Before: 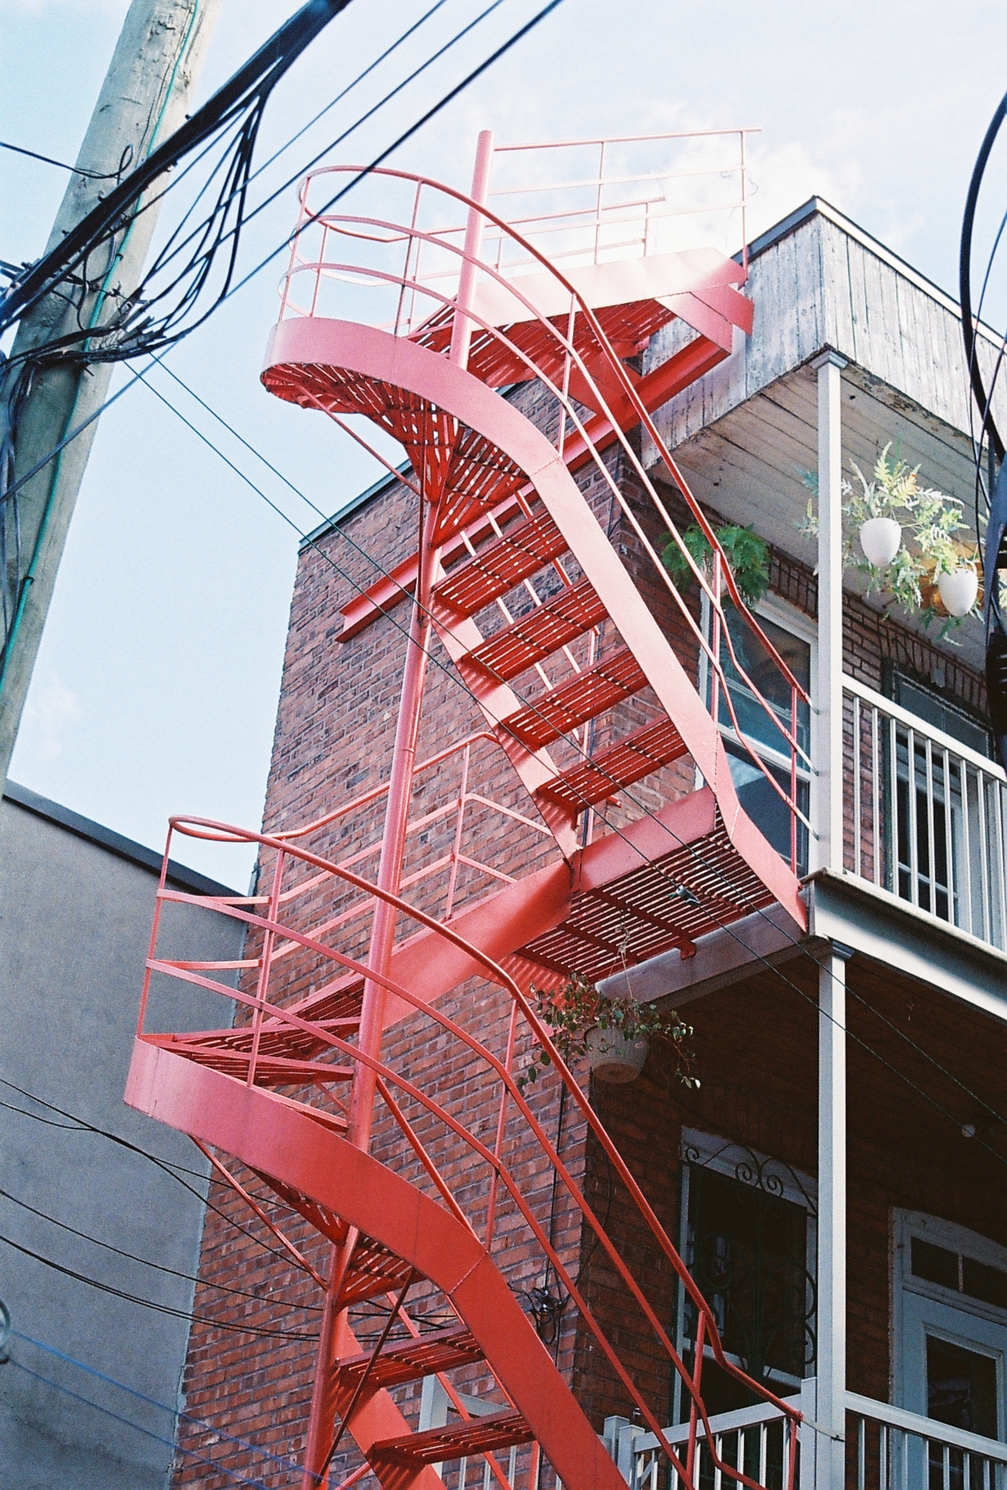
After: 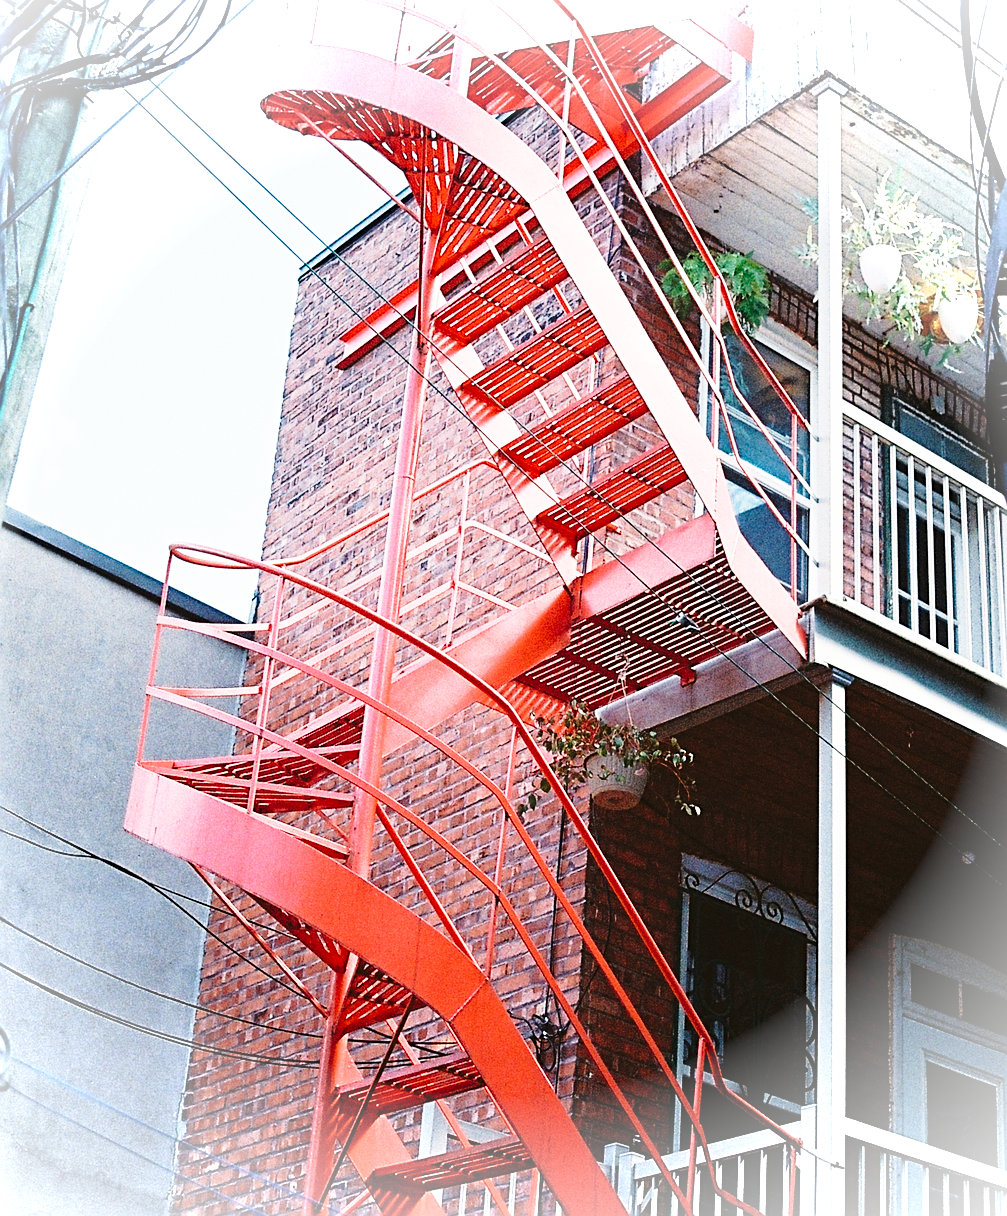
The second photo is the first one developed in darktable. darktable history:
vignetting: fall-off radius 60.94%, brightness 0.985, saturation -0.491
crop and rotate: top 18.34%
sharpen: radius 2.185, amount 0.389, threshold 0.059
base curve: curves: ch0 [(0, 0) (0.028, 0.03) (0.105, 0.232) (0.387, 0.748) (0.754, 0.968) (1, 1)], preserve colors none
